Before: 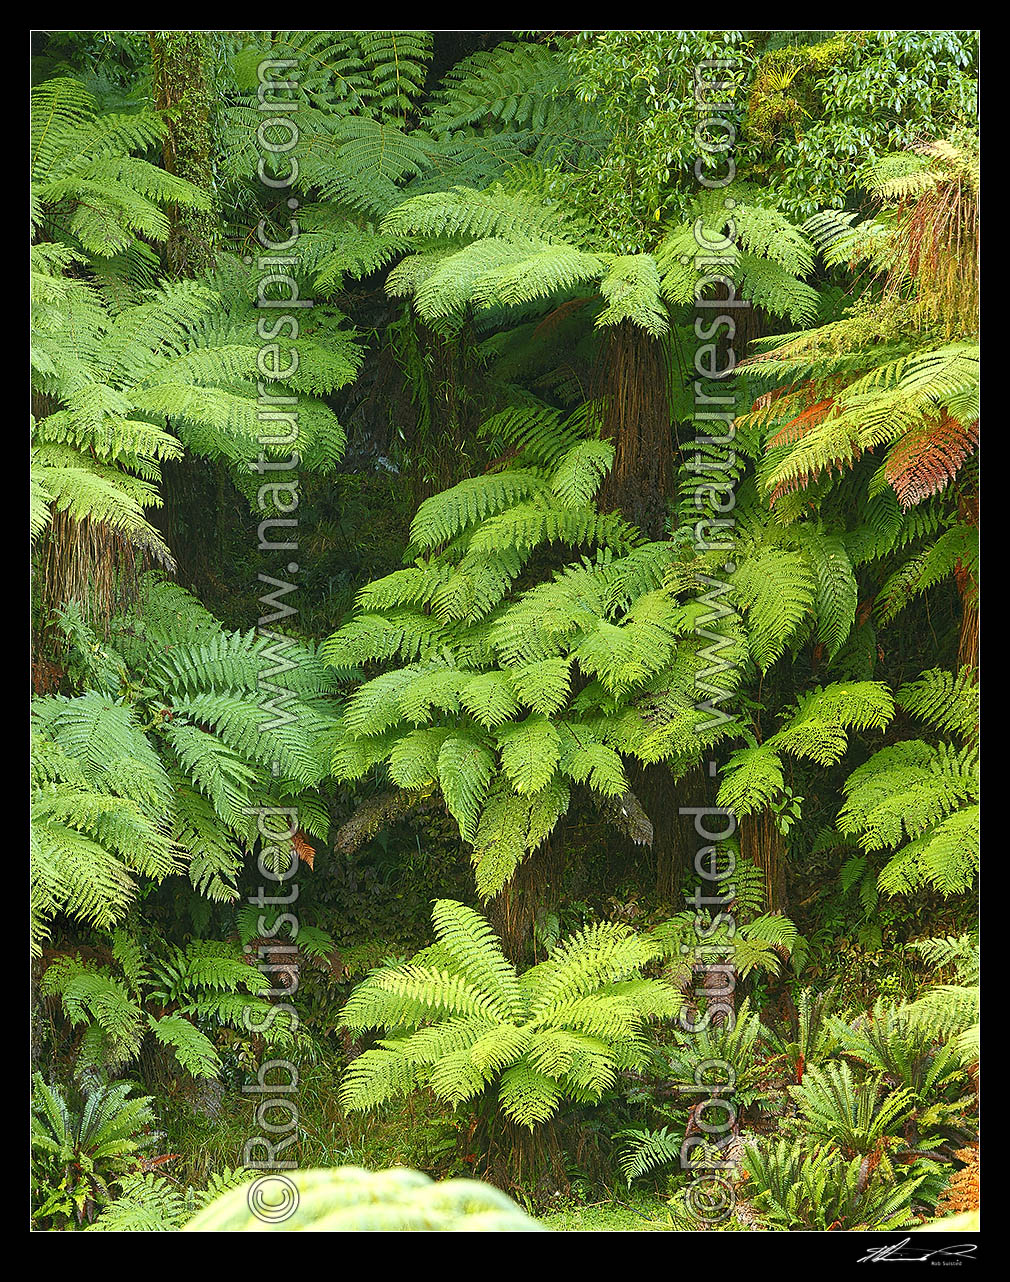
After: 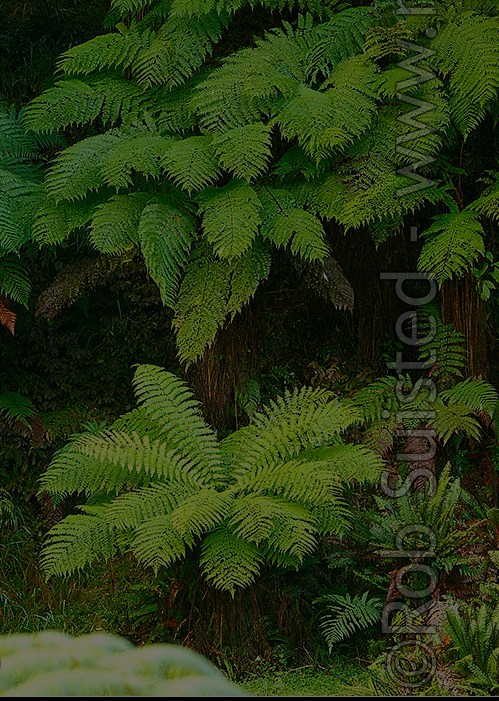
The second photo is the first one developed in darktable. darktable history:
exposure: exposure -2.446 EV, compensate highlight preservation false
crop: left 29.672%, top 41.786%, right 20.851%, bottom 3.487%
